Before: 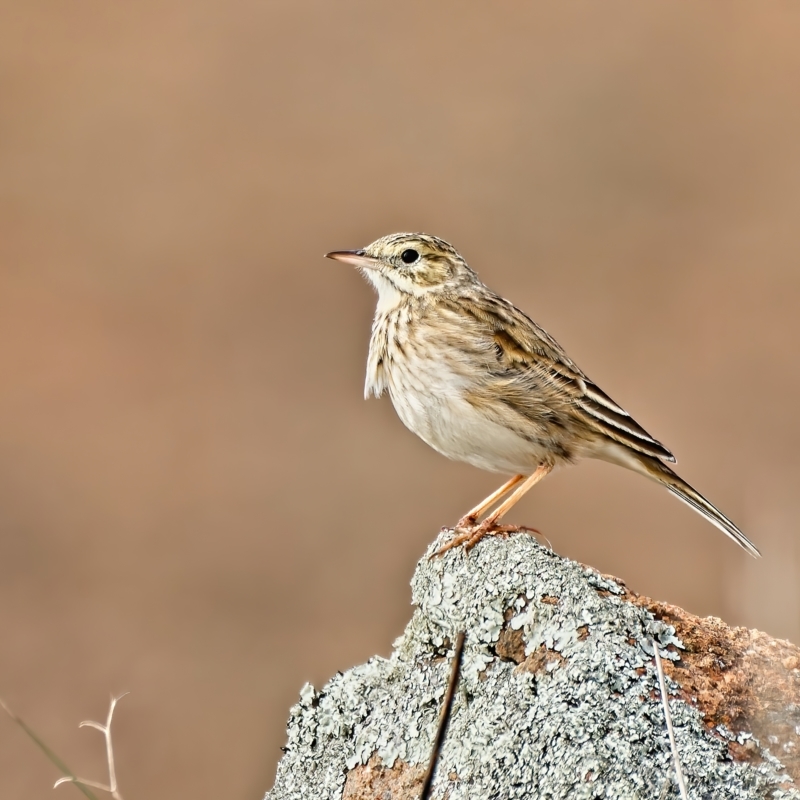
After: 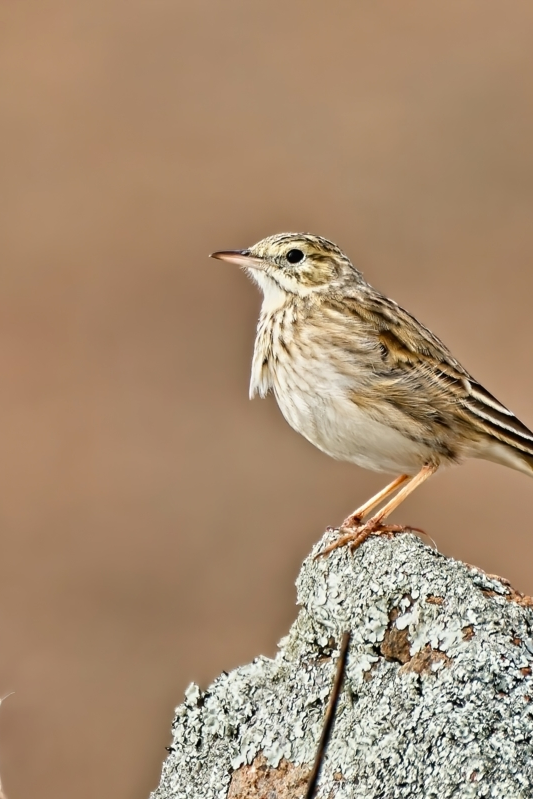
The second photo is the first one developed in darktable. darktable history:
shadows and highlights: low approximation 0.01, soften with gaussian
crop and rotate: left 14.391%, right 18.971%
